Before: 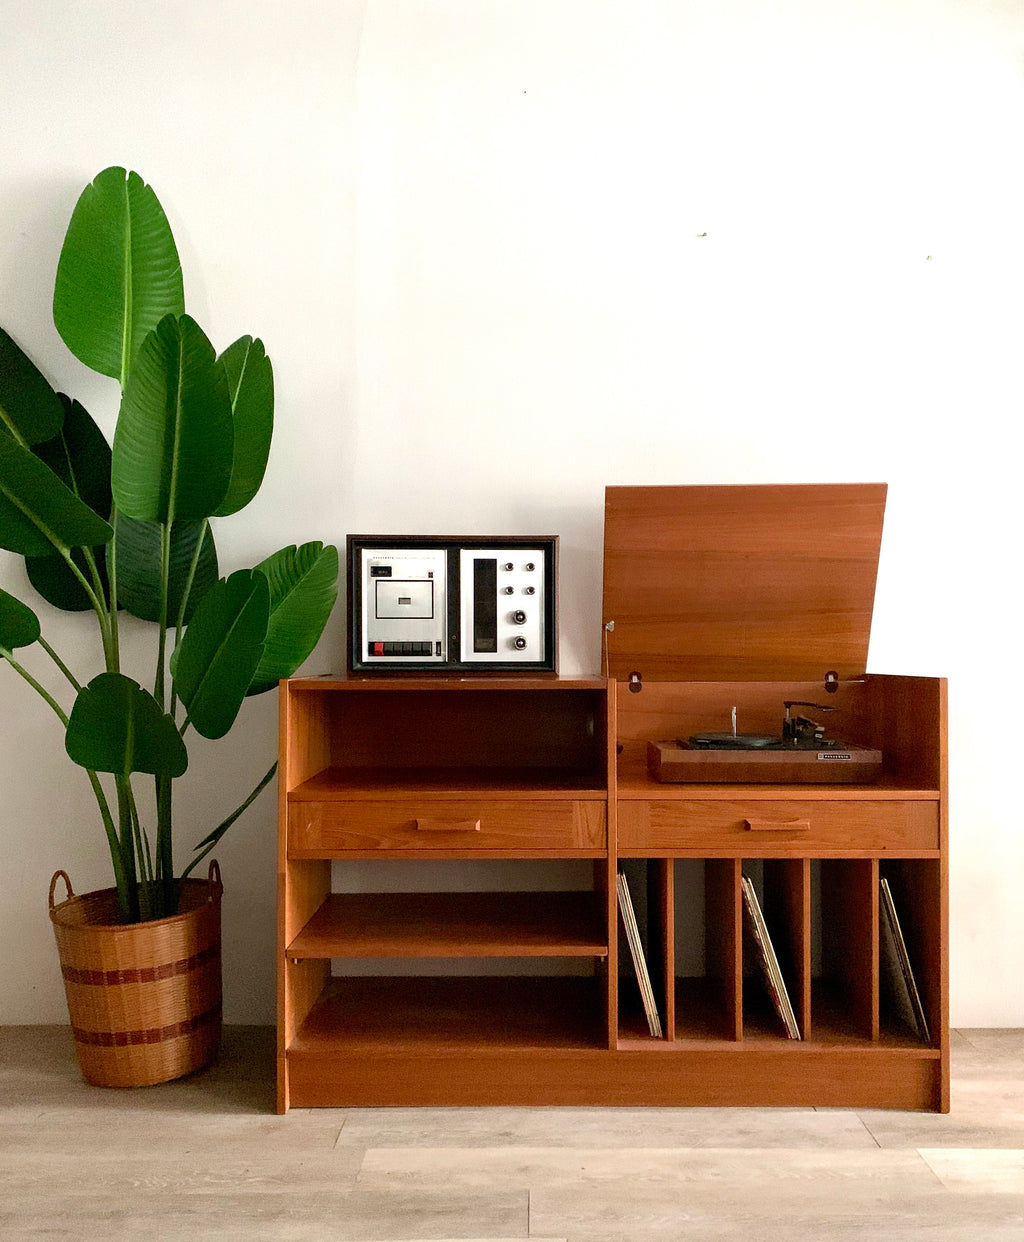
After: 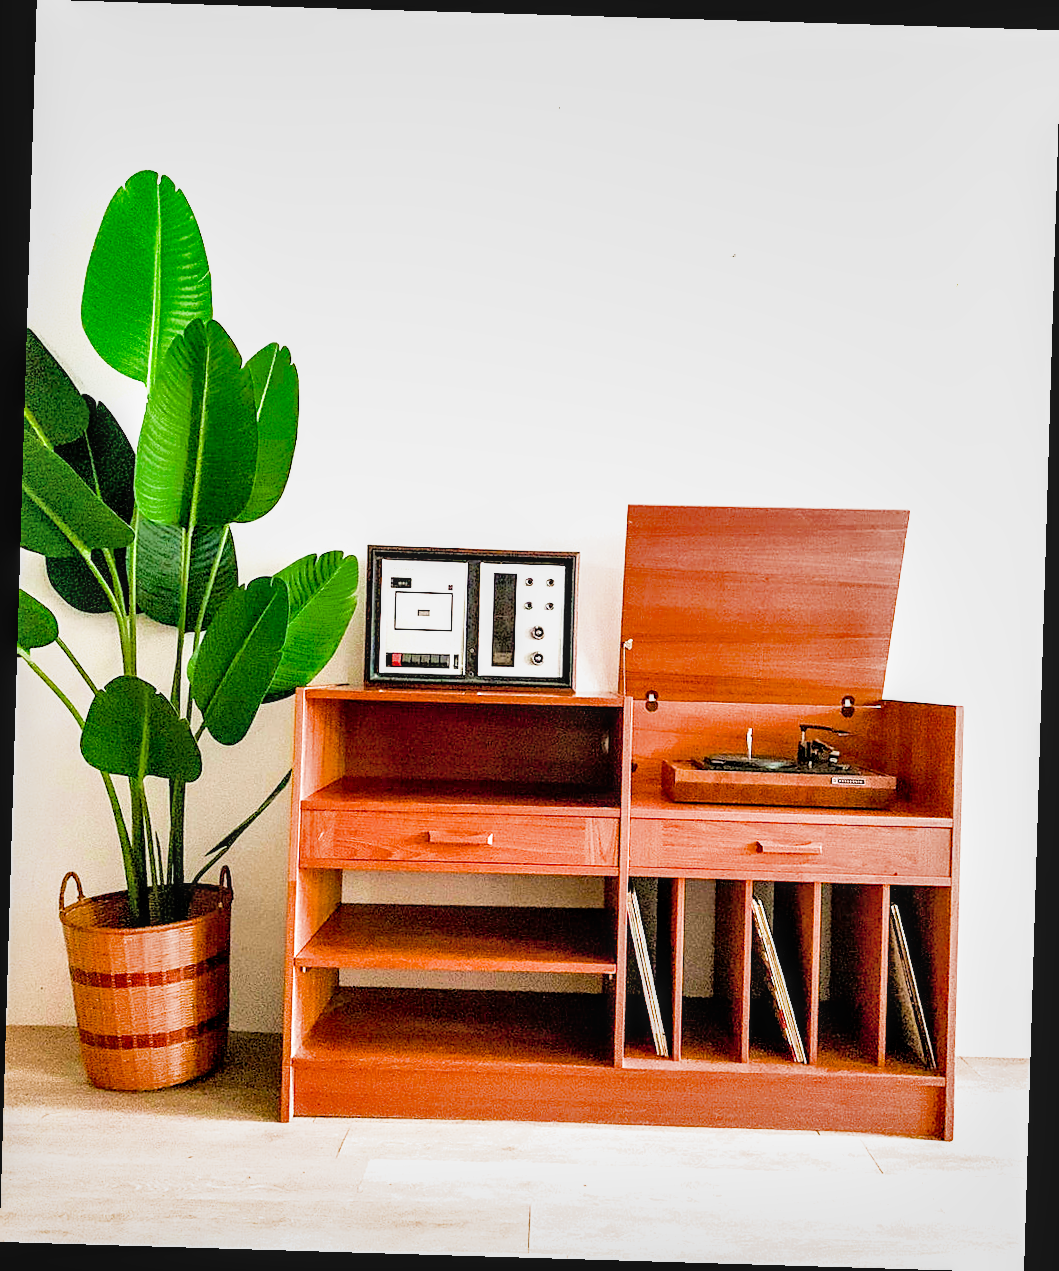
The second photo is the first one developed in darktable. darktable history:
sharpen: on, module defaults
exposure: black level correction 0, exposure 2.327 EV, compensate exposure bias true, compensate highlight preservation false
local contrast: on, module defaults
filmic rgb: black relative exposure -5 EV, hardness 2.88, contrast 1.4, highlights saturation mix -30%
rotate and perspective: rotation 1.72°, automatic cropping off
color balance rgb: perceptual saturation grading › global saturation 8.89%, saturation formula JzAzBz (2021)
shadows and highlights: on, module defaults
